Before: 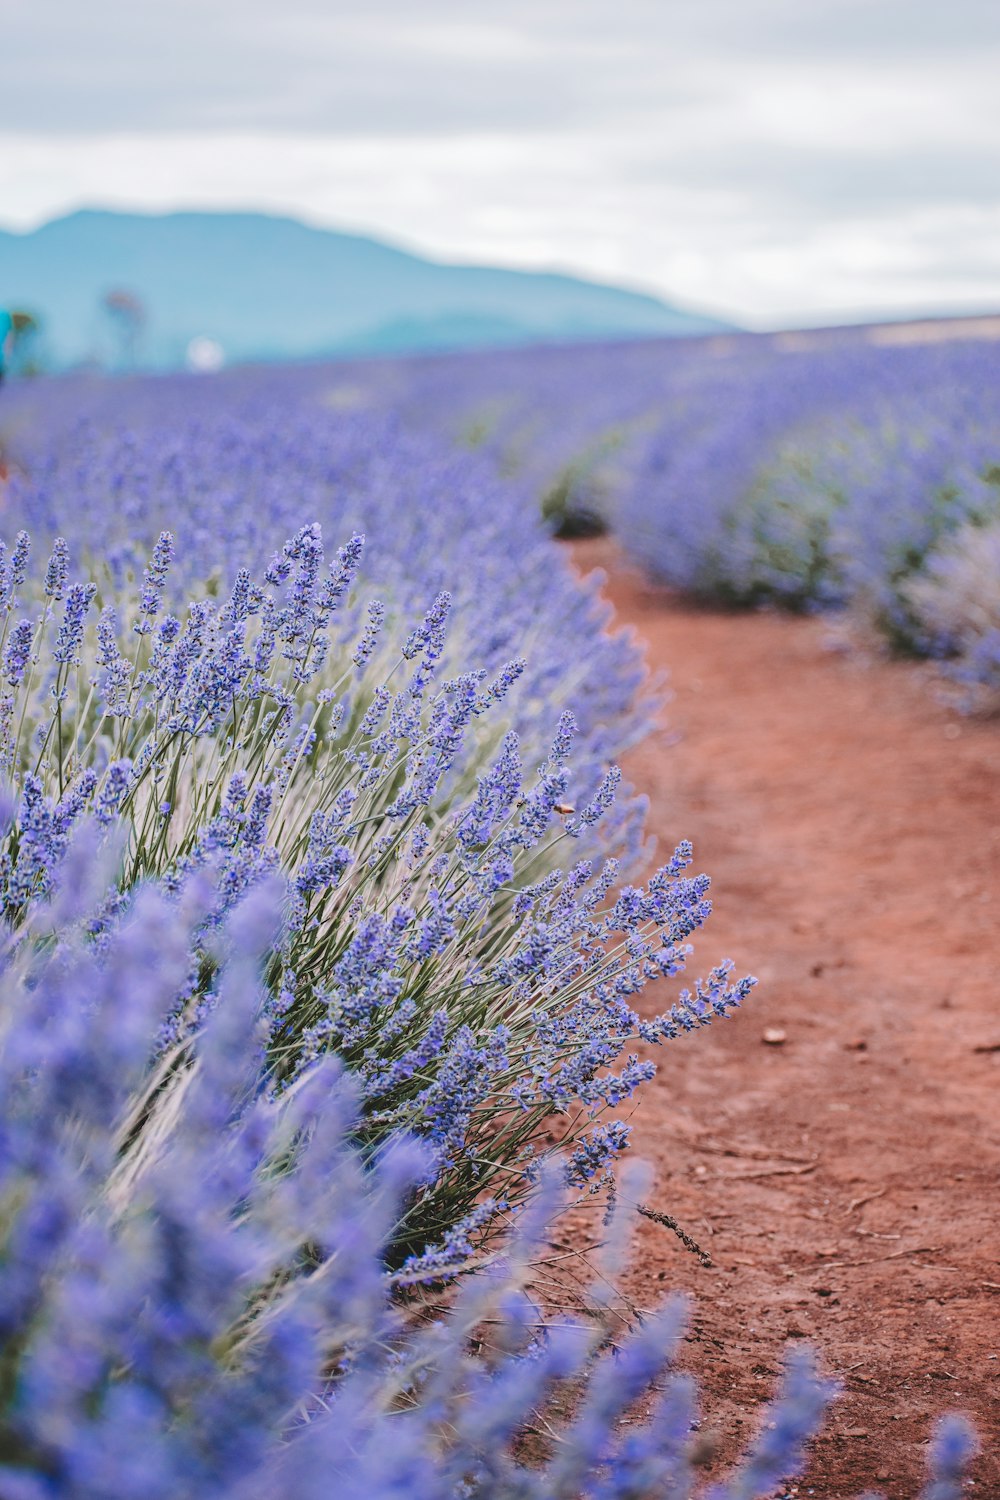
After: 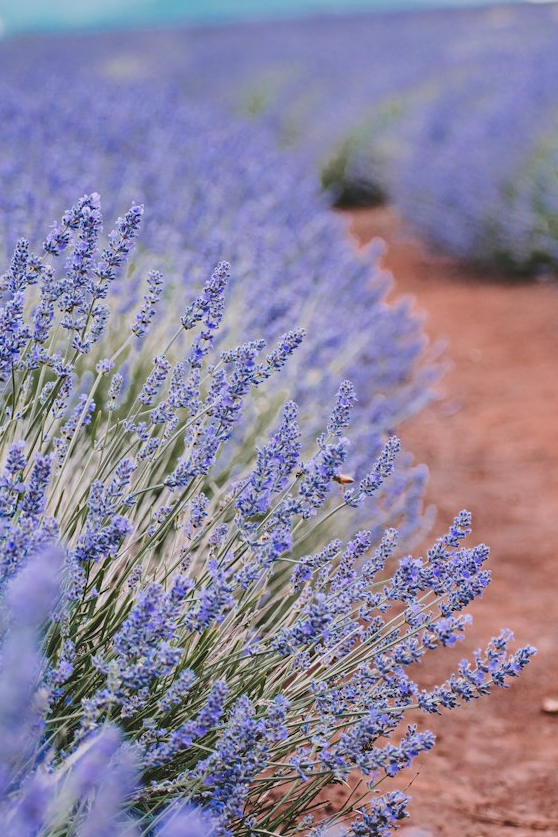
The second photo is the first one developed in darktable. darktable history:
crop and rotate: left 22.13%, top 22.054%, right 22.026%, bottom 22.102%
shadows and highlights: soften with gaussian
